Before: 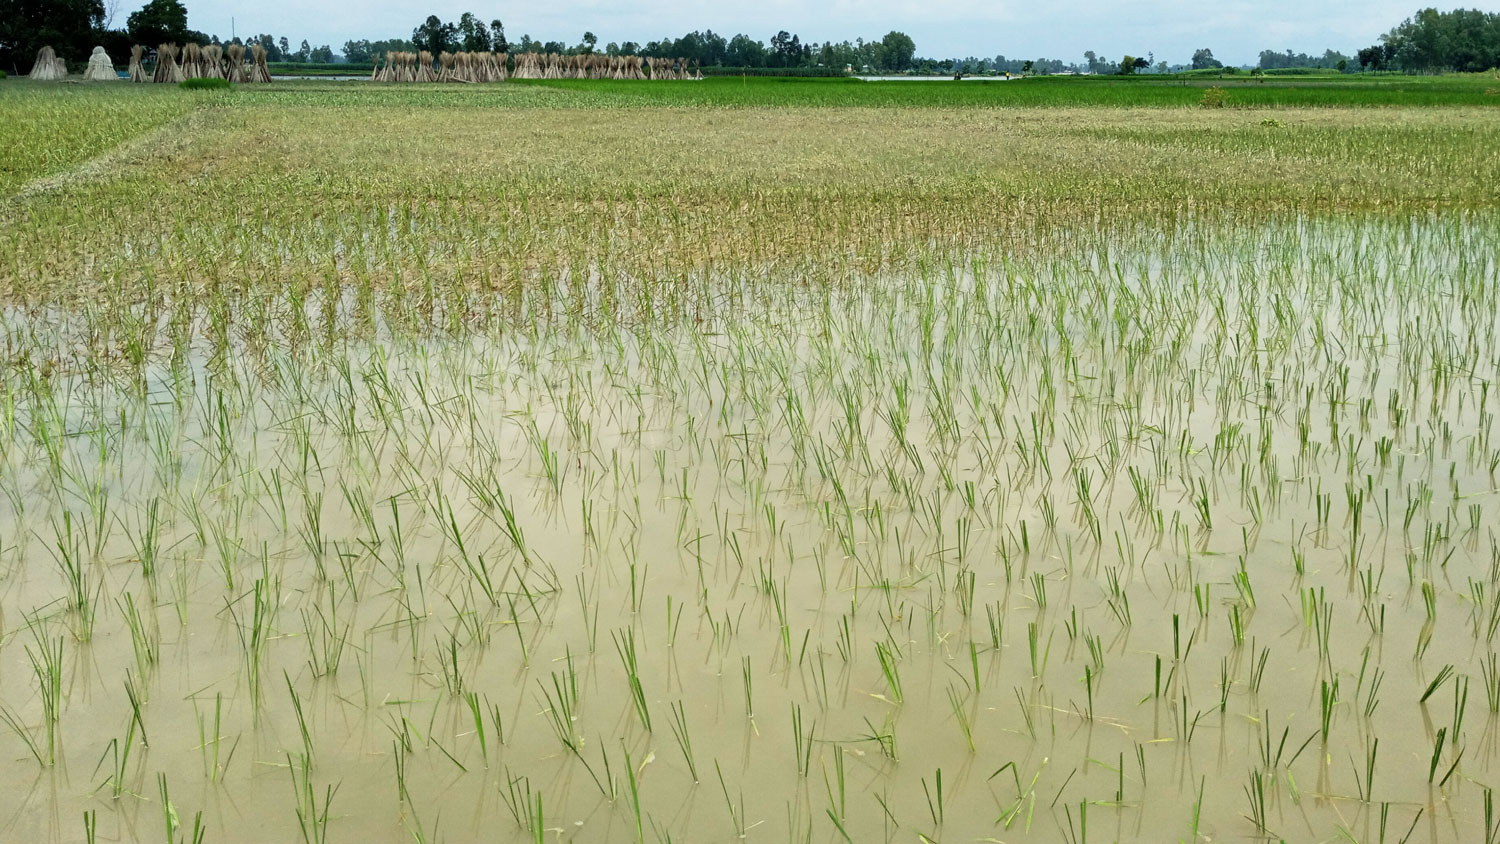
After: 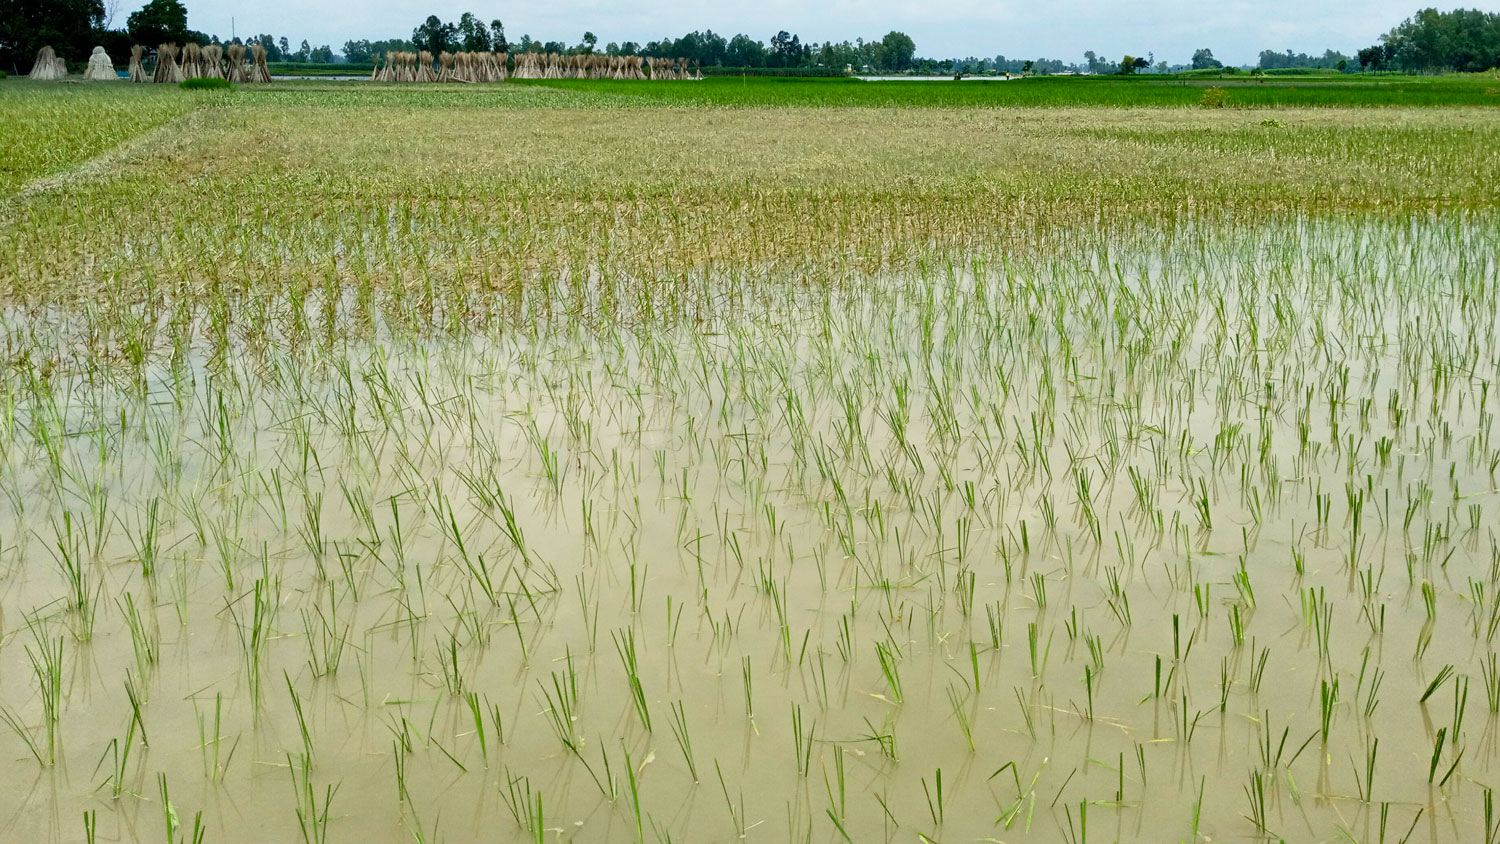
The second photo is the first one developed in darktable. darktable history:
color balance rgb: perceptual saturation grading › global saturation 20%, perceptual saturation grading › highlights -25%, perceptual saturation grading › shadows 25%
